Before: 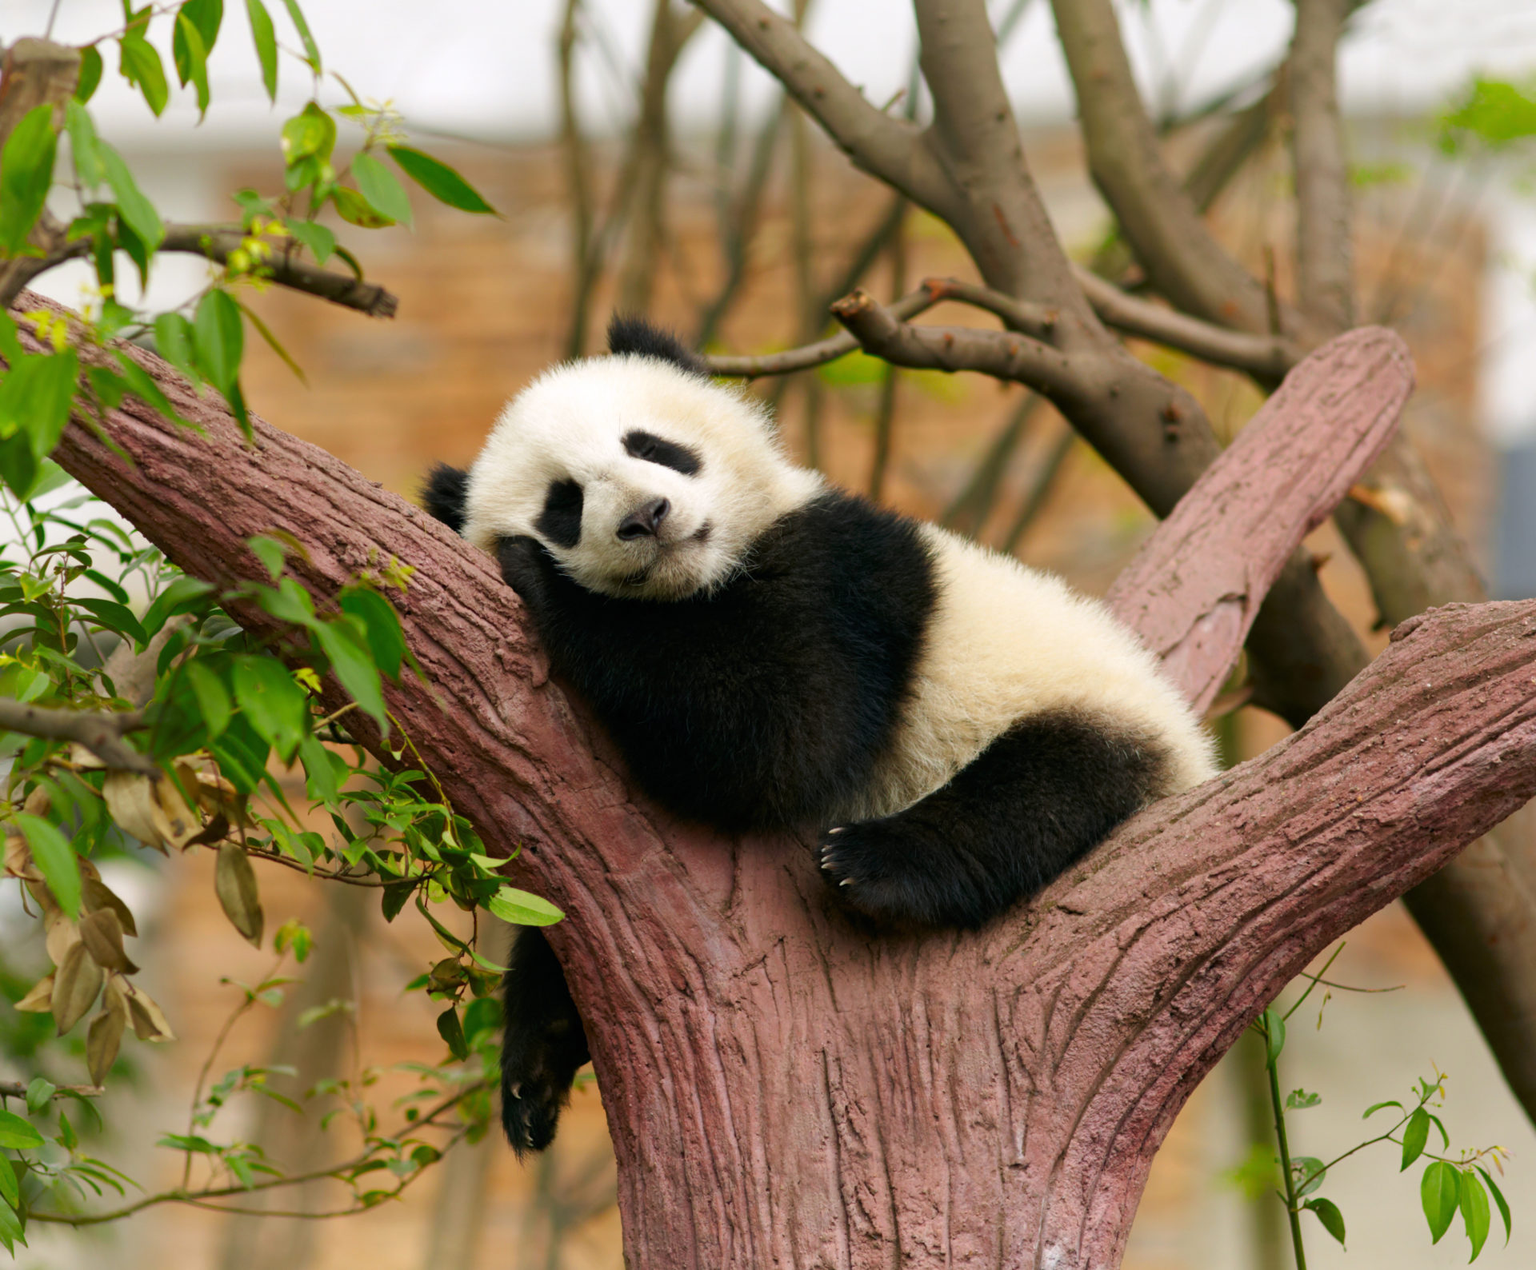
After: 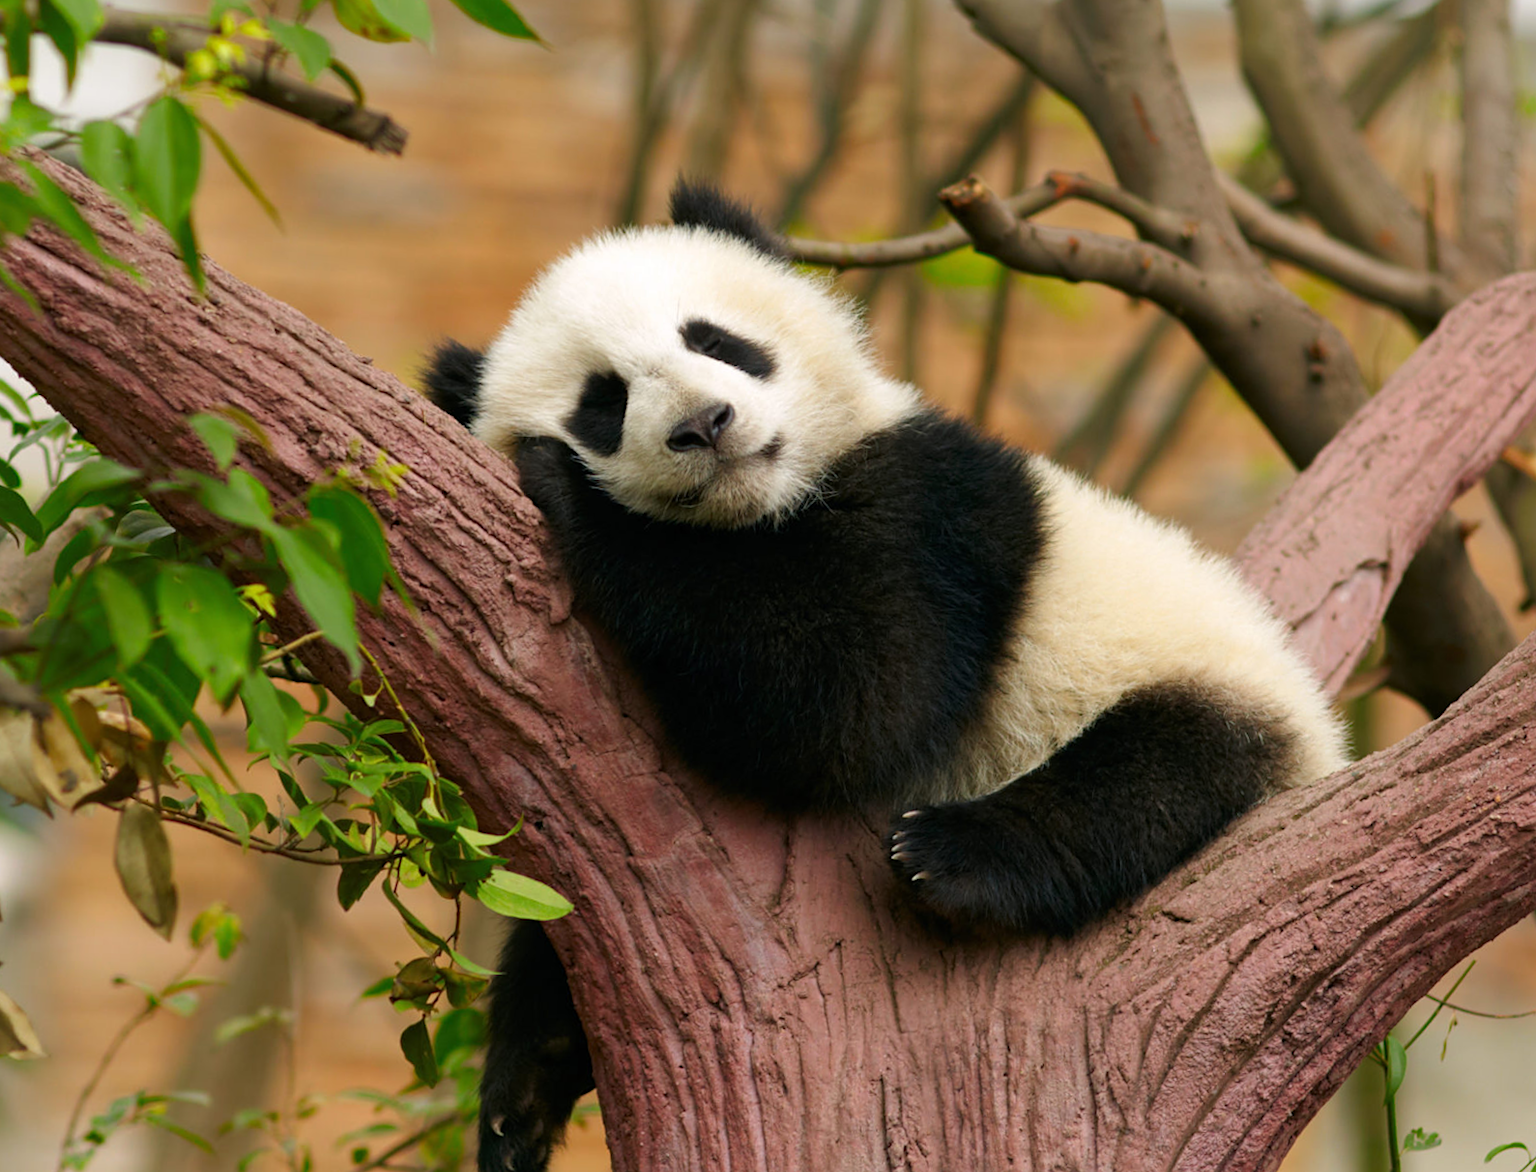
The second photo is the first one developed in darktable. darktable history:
rotate and perspective: rotation -0.013°, lens shift (vertical) -0.027, lens shift (horizontal) 0.178, crop left 0.016, crop right 0.989, crop top 0.082, crop bottom 0.918
sharpen: amount 0.2
crop and rotate: angle -3.27°, left 5.211%, top 5.211%, right 4.607%, bottom 4.607%
